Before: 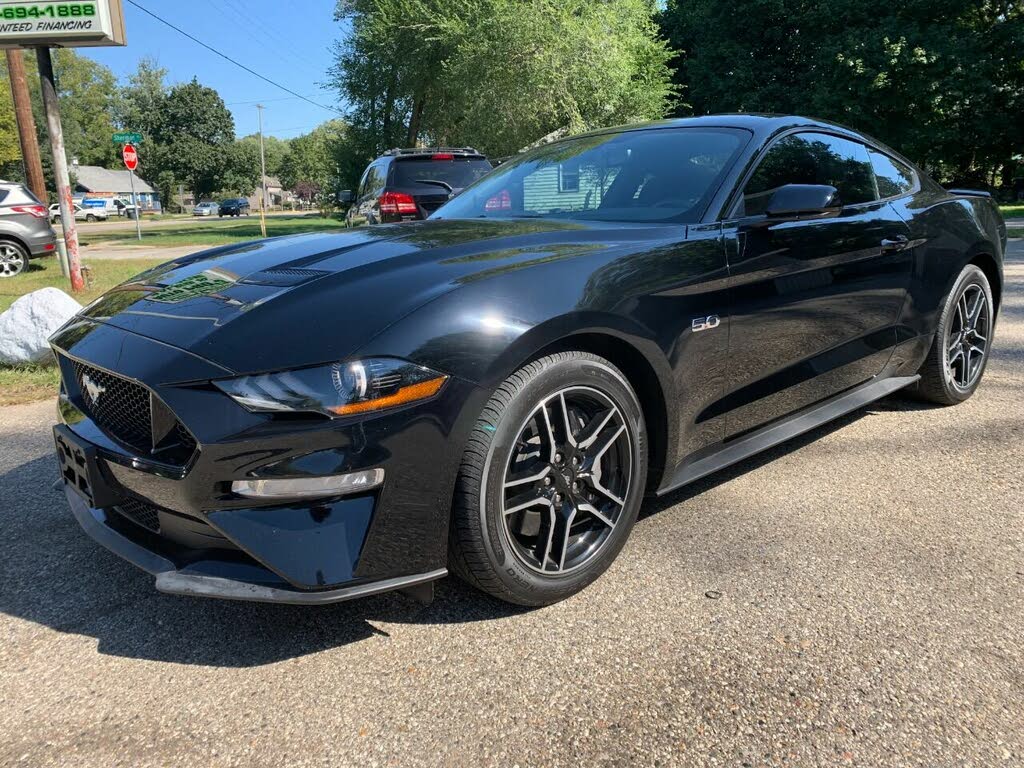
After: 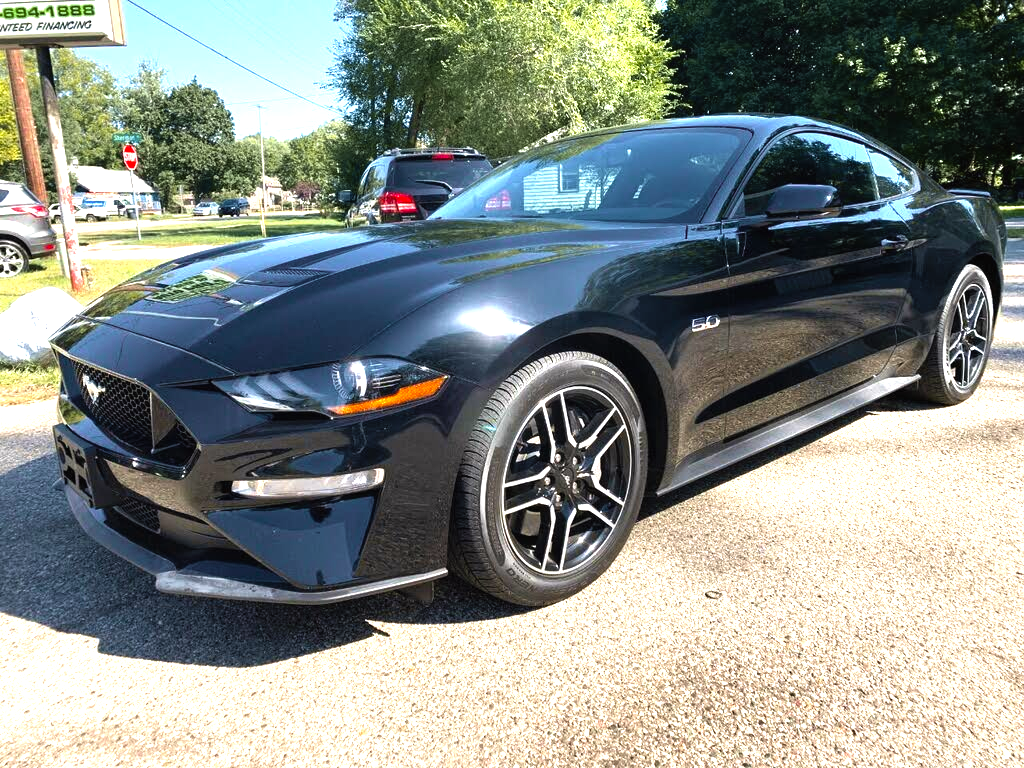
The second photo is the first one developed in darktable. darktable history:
levels: levels [0.012, 0.367, 0.697]
tone curve: curves: ch0 [(0, 0.024) (0.119, 0.146) (0.474, 0.464) (0.718, 0.721) (0.817, 0.839) (1, 0.998)]; ch1 [(0, 0) (0.377, 0.416) (0.439, 0.451) (0.477, 0.477) (0.501, 0.504) (0.538, 0.544) (0.58, 0.602) (0.664, 0.676) (0.783, 0.804) (1, 1)]; ch2 [(0, 0) (0.38, 0.405) (0.463, 0.456) (0.498, 0.497) (0.524, 0.535) (0.578, 0.576) (0.648, 0.665) (1, 1)], color space Lab, independent channels, preserve colors none
